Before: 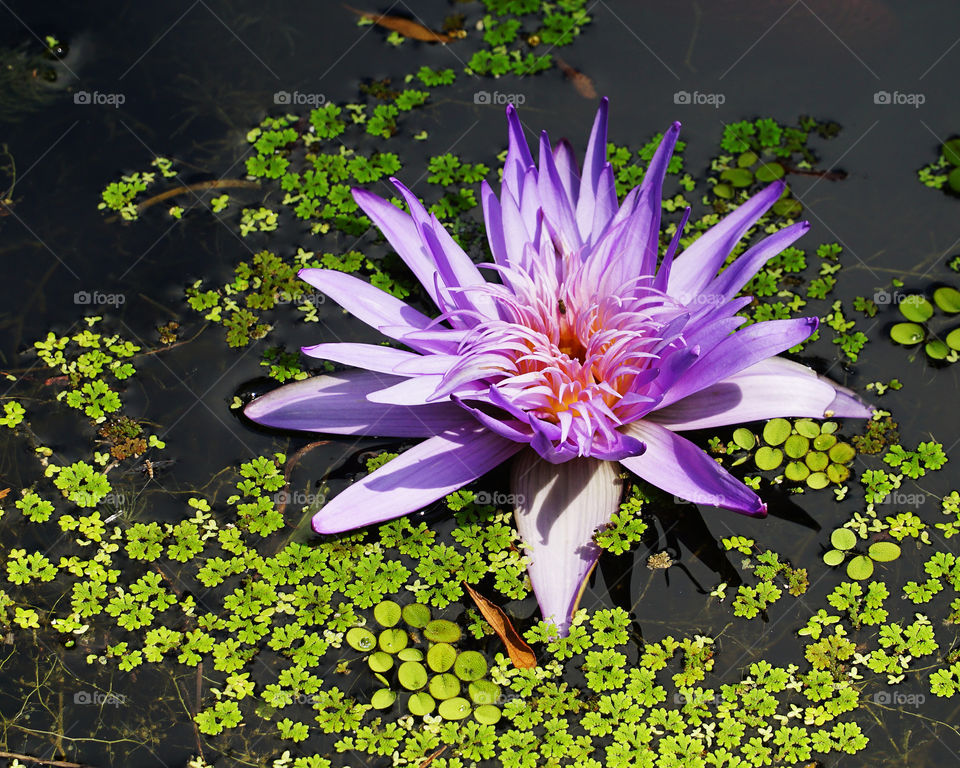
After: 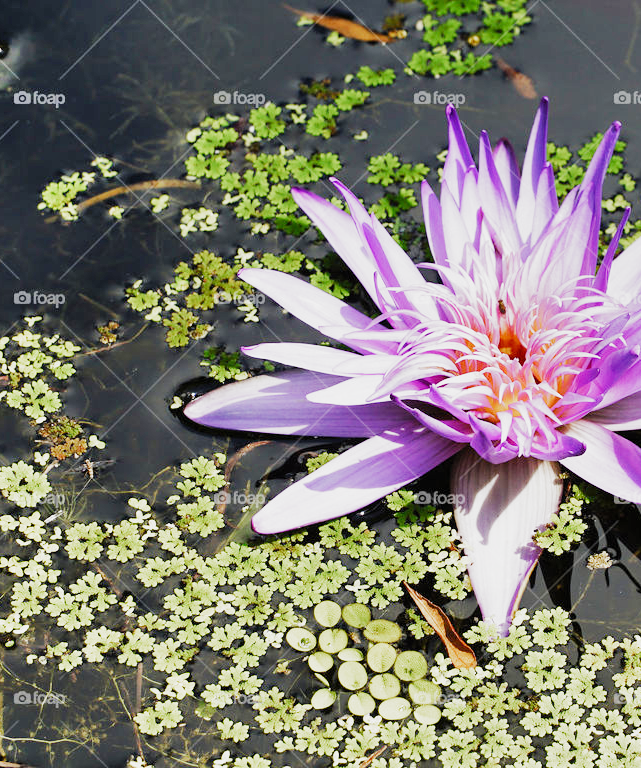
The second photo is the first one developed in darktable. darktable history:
filmic rgb: black relative exposure -7.65 EV, white relative exposure 4.56 EV, hardness 3.61, preserve chrominance no, color science v5 (2021), contrast in shadows safe, contrast in highlights safe
exposure: black level correction 0, exposure 1.606 EV, compensate highlight preservation false
crop and rotate: left 6.257%, right 26.919%
shadows and highlights: low approximation 0.01, soften with gaussian
